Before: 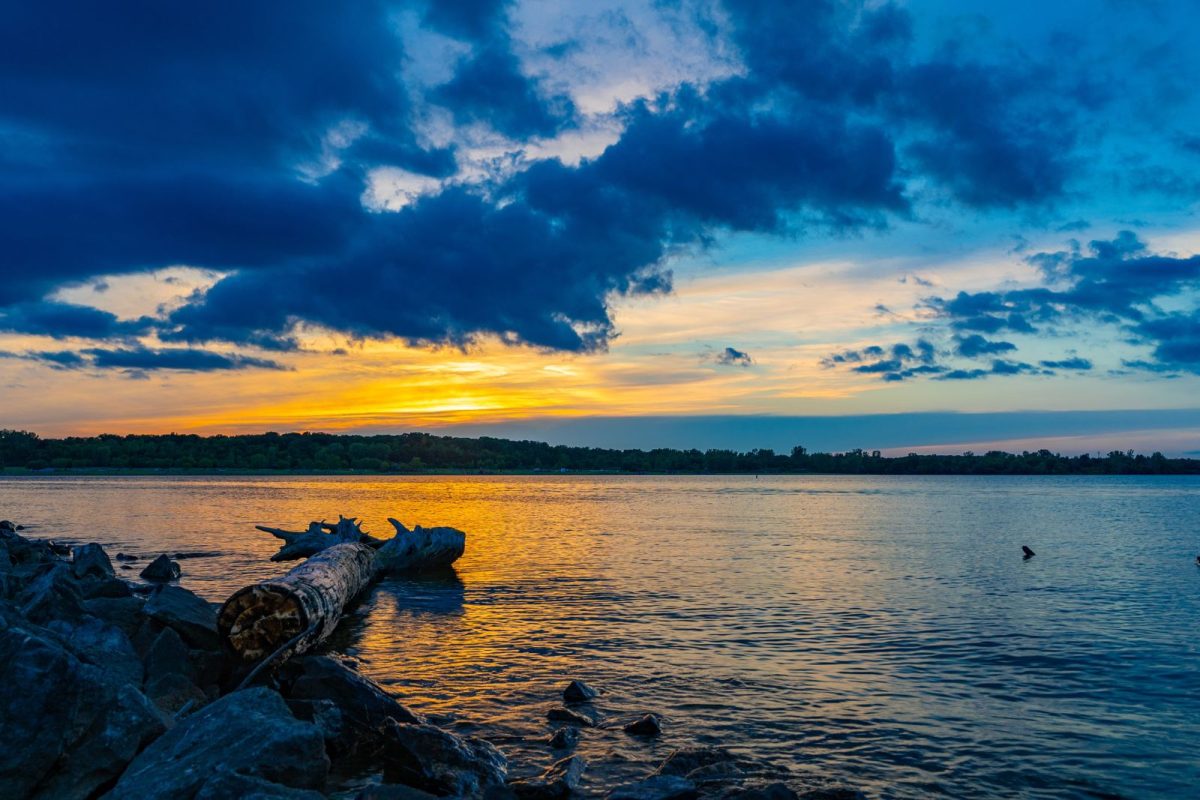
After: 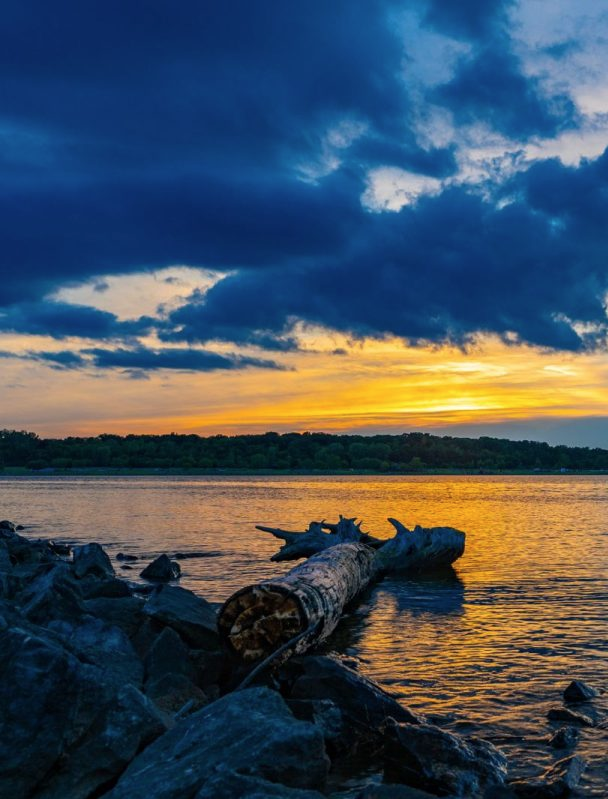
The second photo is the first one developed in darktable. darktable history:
crop and rotate: left 0.036%, top 0%, right 49.296%
contrast brightness saturation: saturation -0.064
